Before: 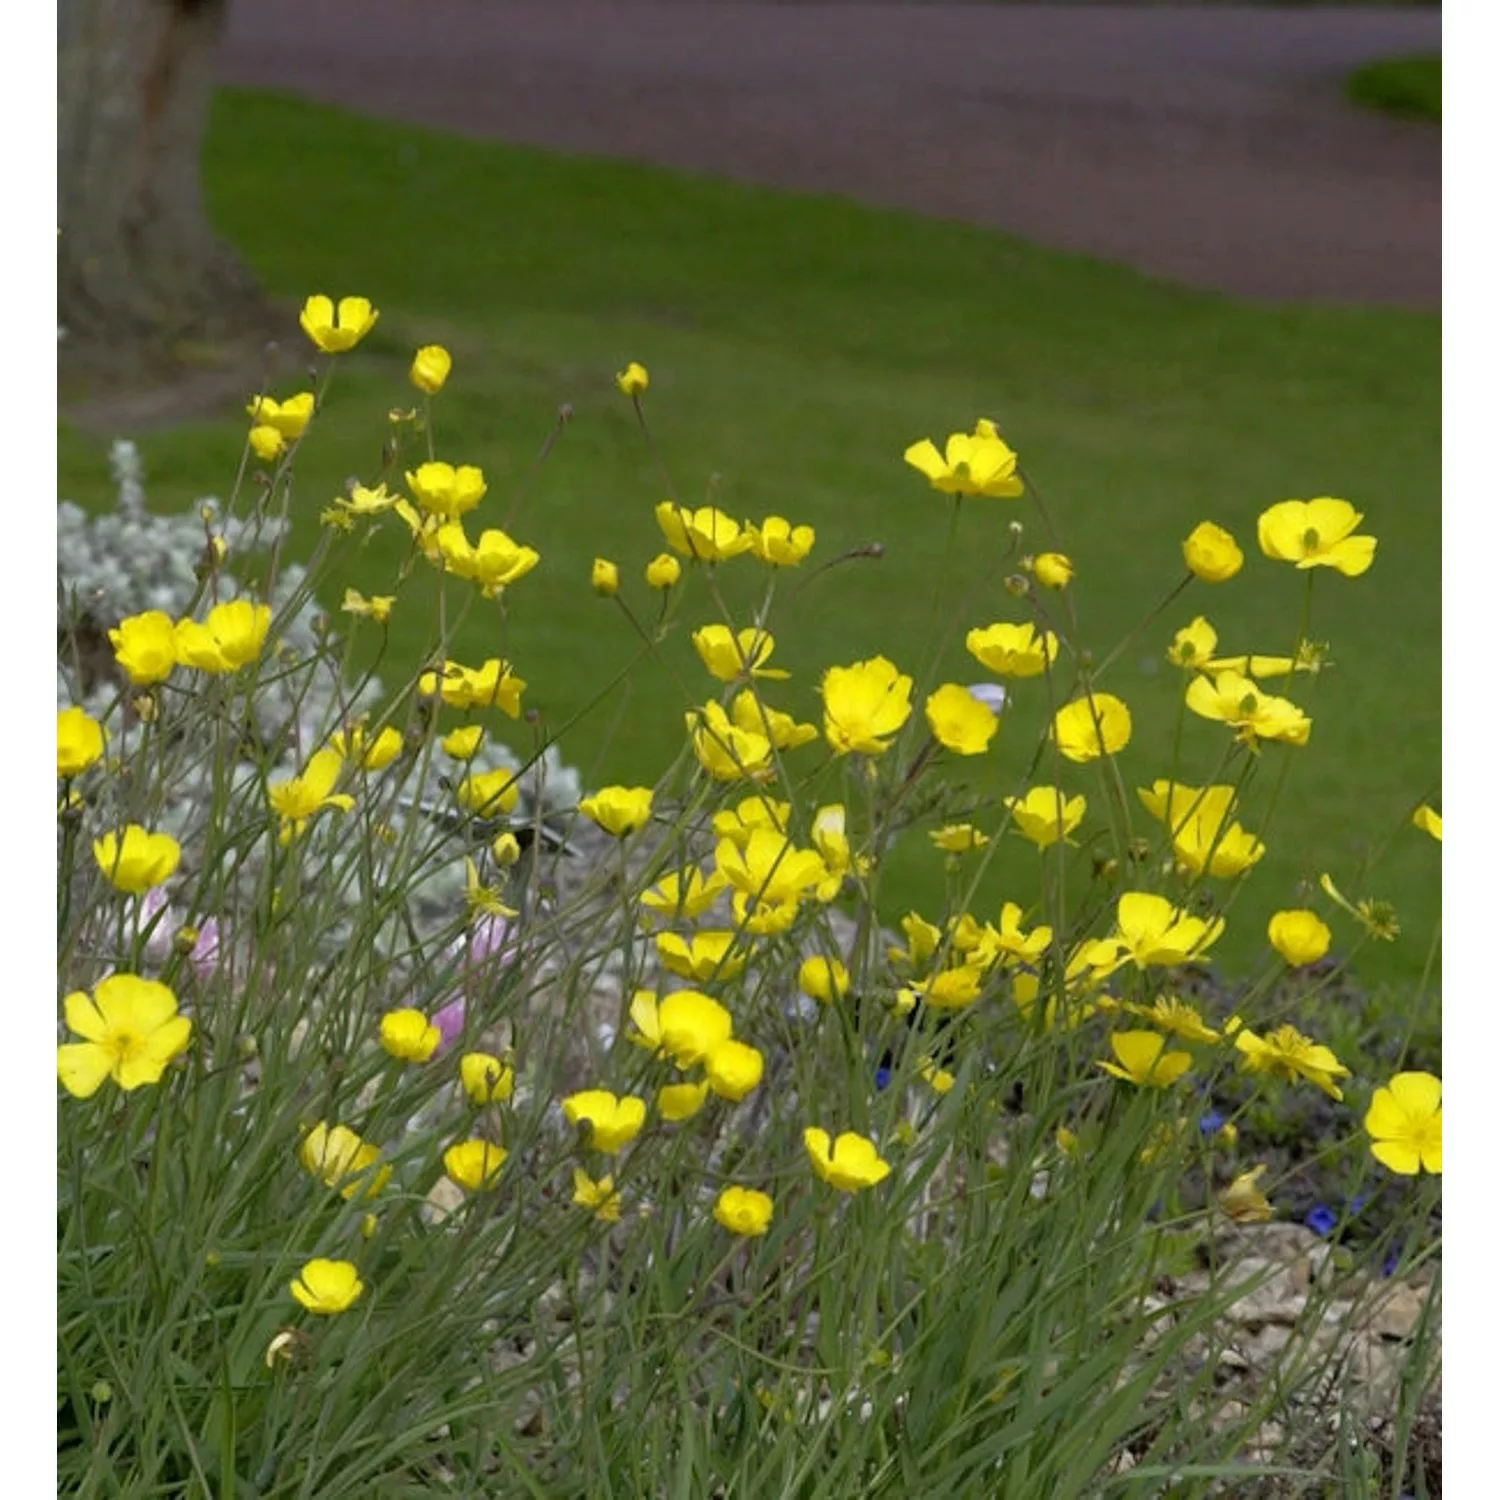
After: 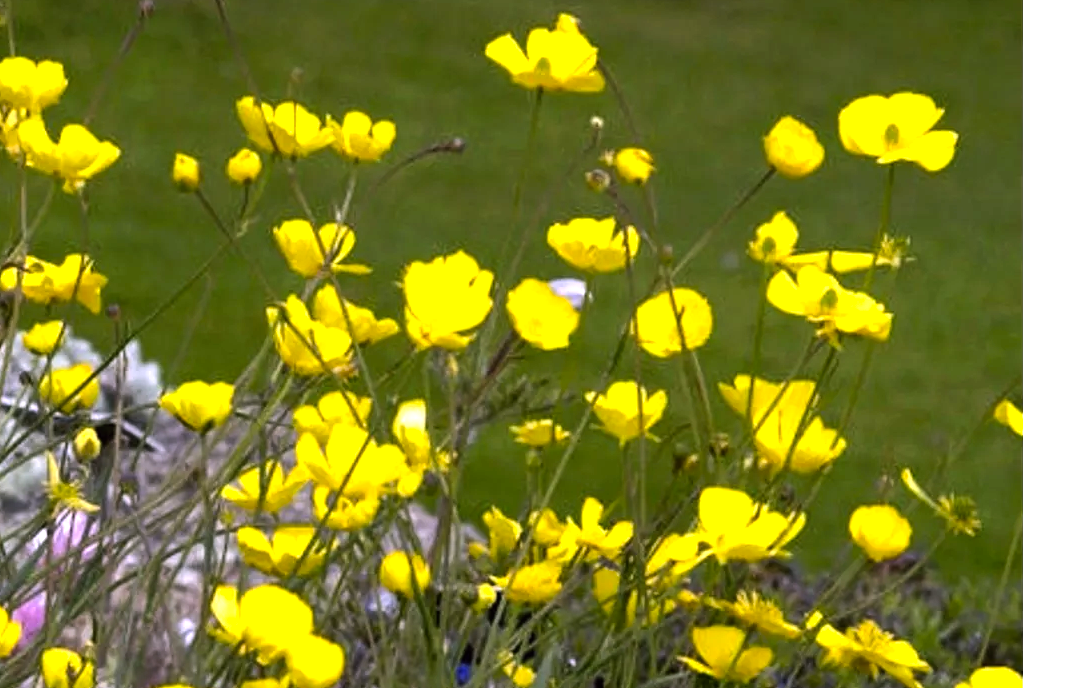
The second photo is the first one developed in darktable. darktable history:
crop and rotate: left 27.938%, top 27.046%, bottom 27.046%
color balance: lift [1, 1, 0.999, 1.001], gamma [1, 1.003, 1.005, 0.995], gain [1, 0.992, 0.988, 1.012], contrast 5%, output saturation 110%
tone equalizer: -8 EV -0.75 EV, -7 EV -0.7 EV, -6 EV -0.6 EV, -5 EV -0.4 EV, -3 EV 0.4 EV, -2 EV 0.6 EV, -1 EV 0.7 EV, +0 EV 0.75 EV, edges refinement/feathering 500, mask exposure compensation -1.57 EV, preserve details no
white balance: red 1.066, blue 1.119
